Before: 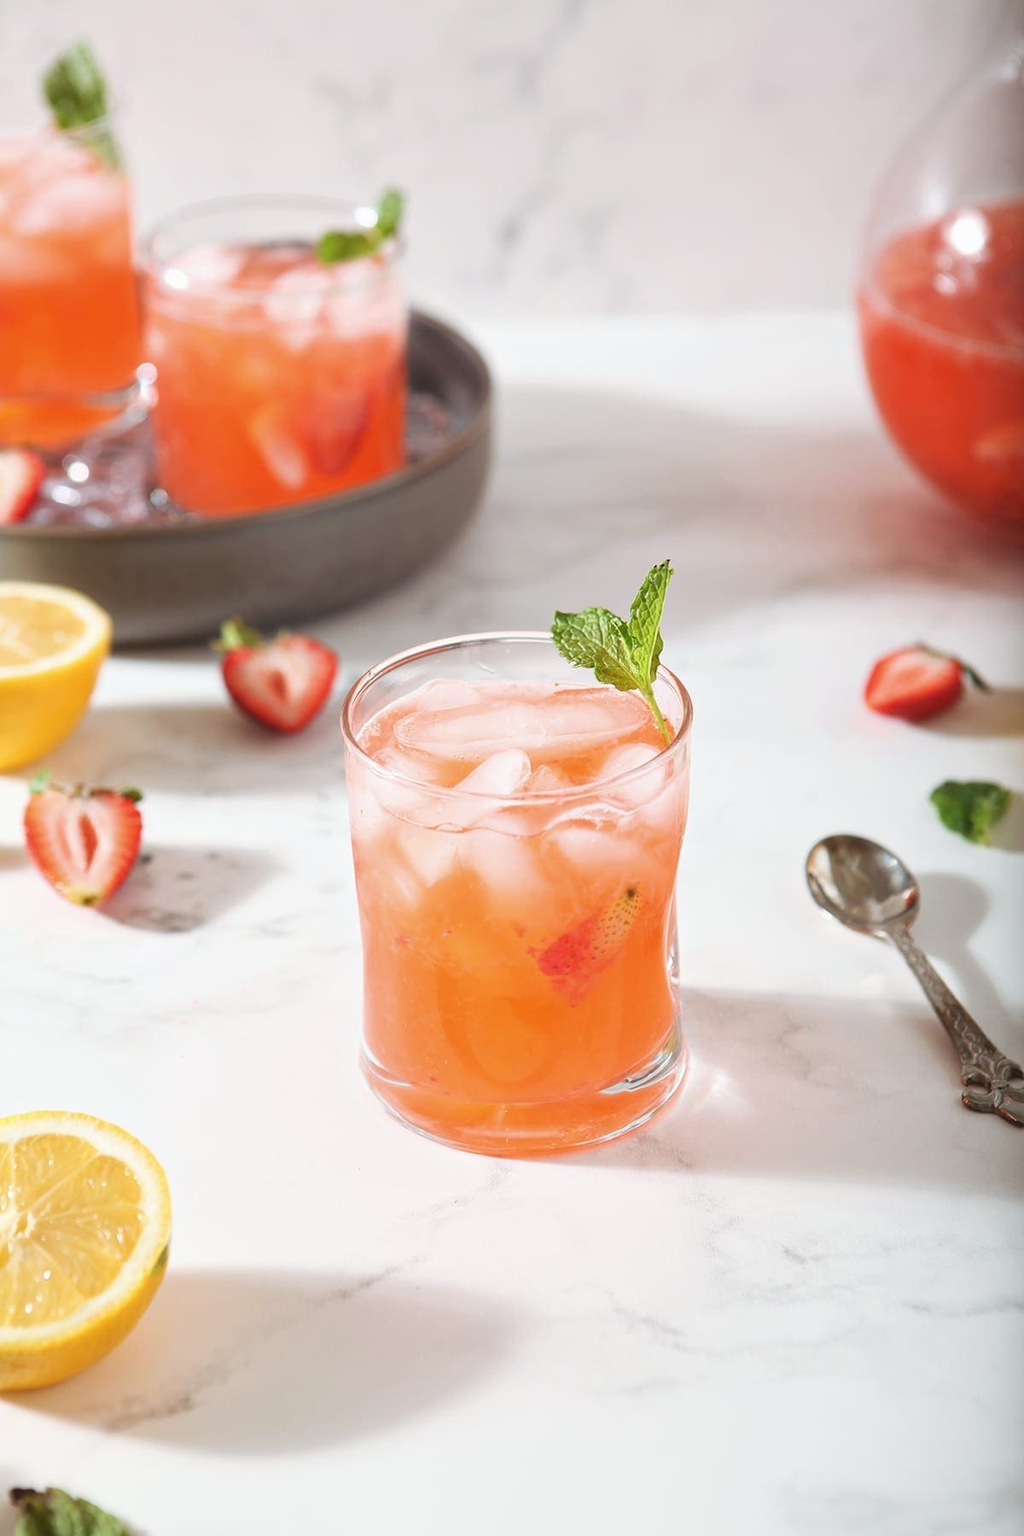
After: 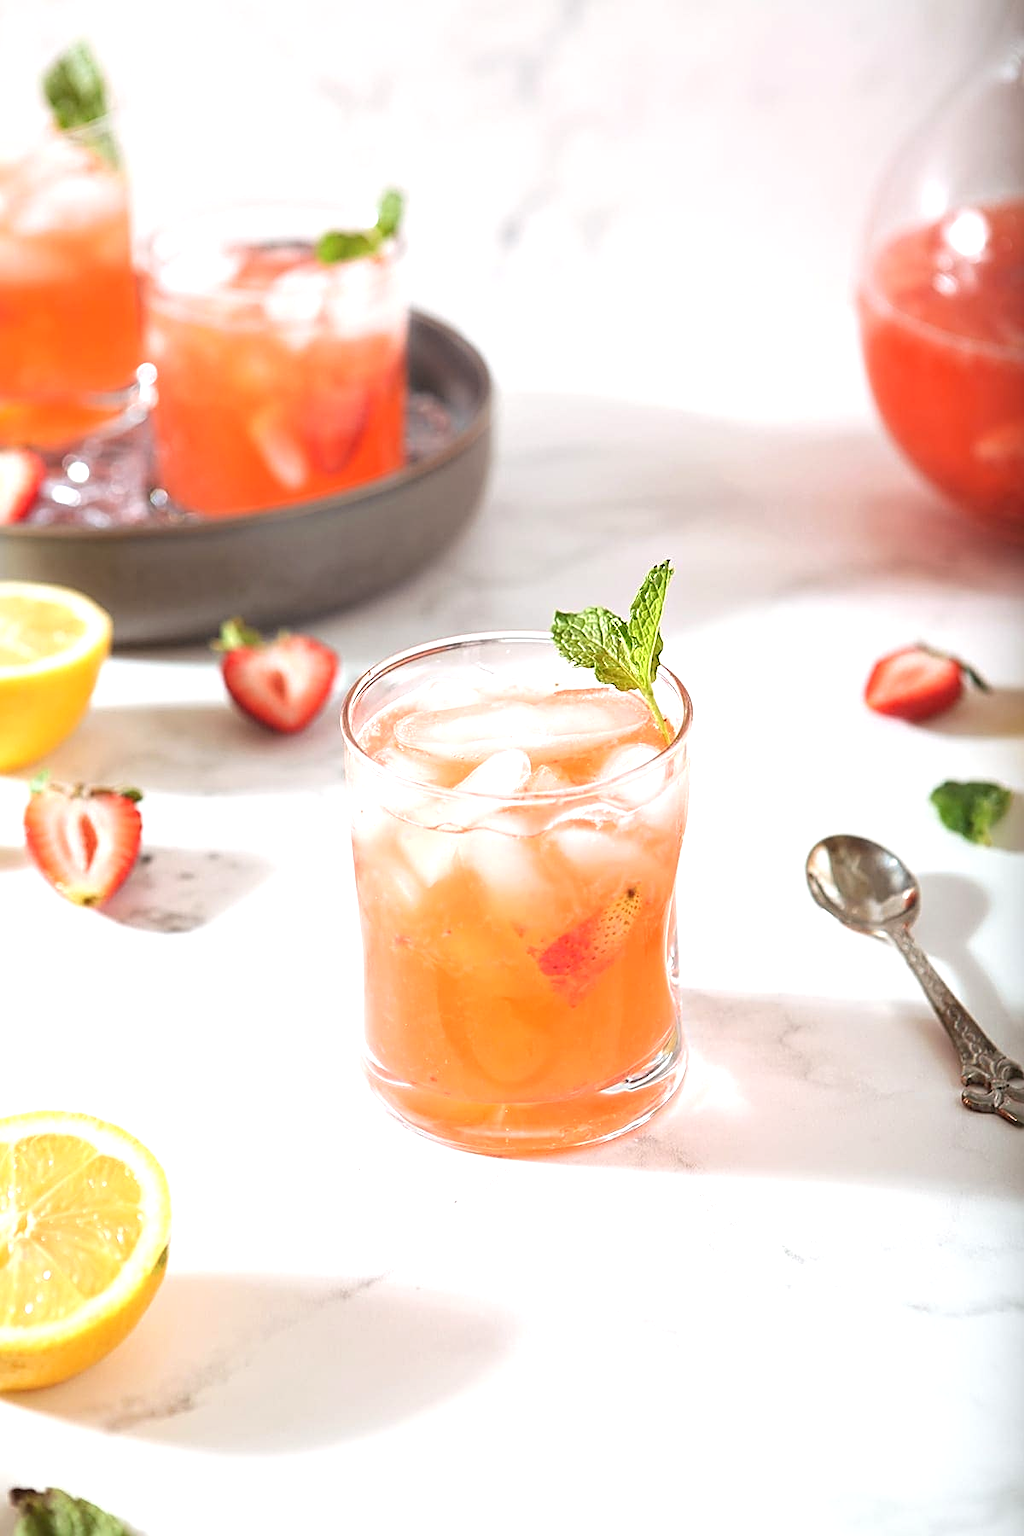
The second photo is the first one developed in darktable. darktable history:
sharpen: radius 2.53, amount 0.623
exposure: black level correction 0.001, exposure 0.5 EV, compensate highlight preservation false
